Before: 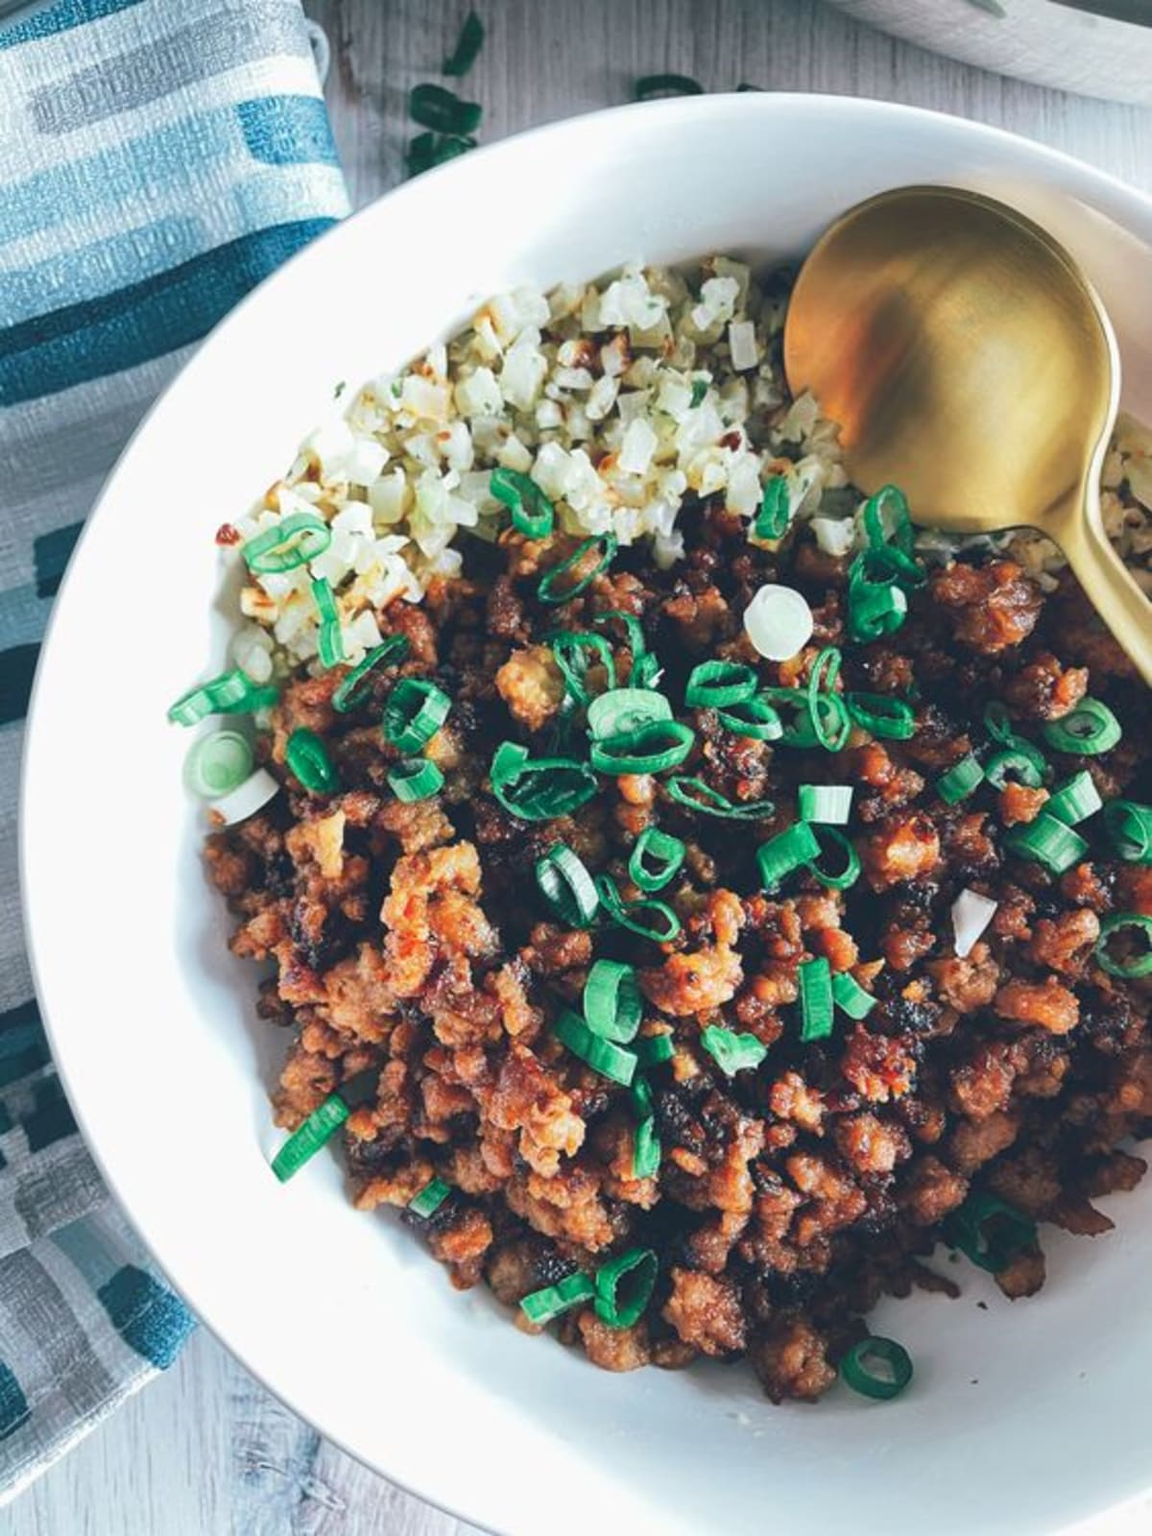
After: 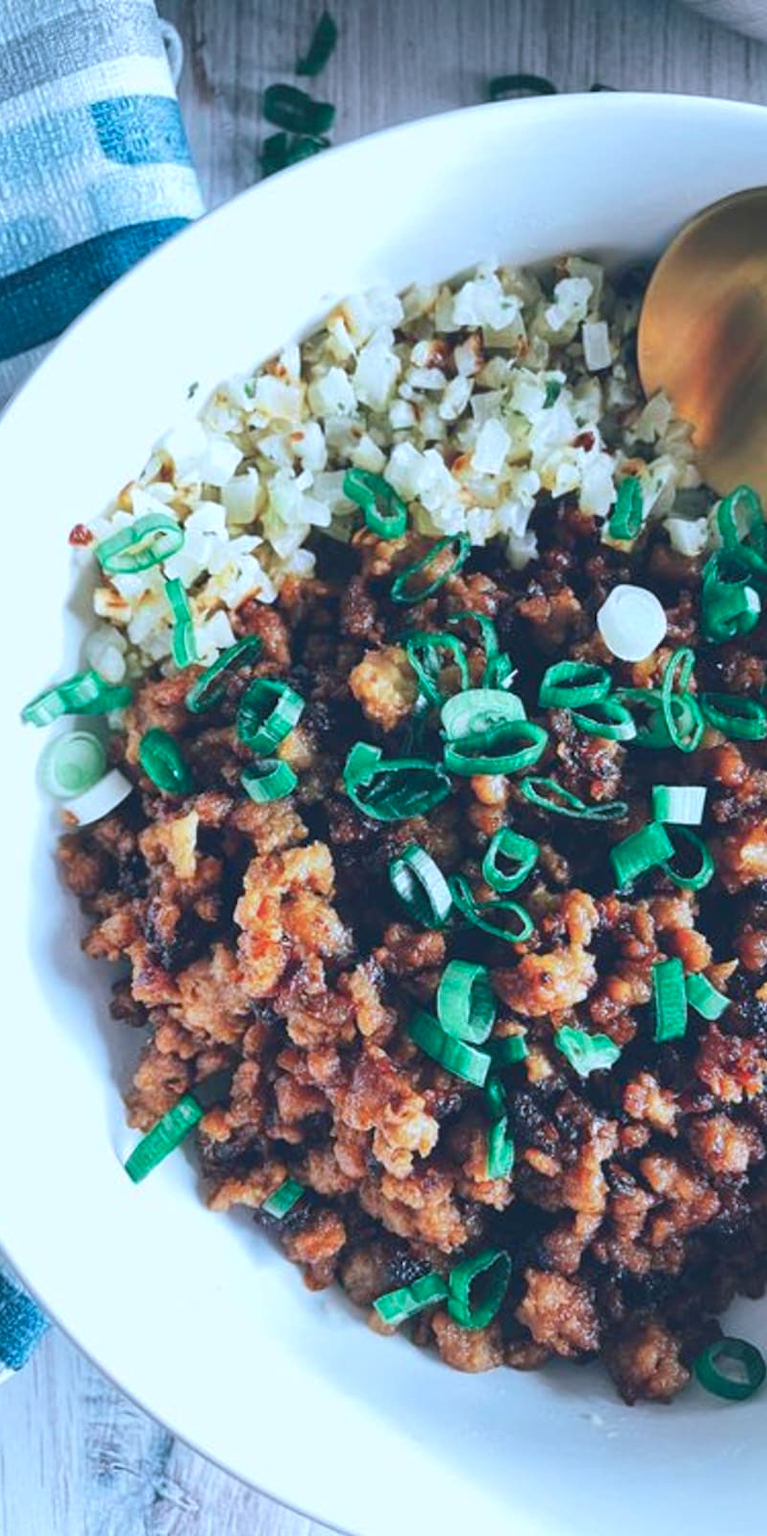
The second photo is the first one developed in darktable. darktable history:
crop and rotate: left 12.803%, right 20.548%
color calibration: x 0.381, y 0.391, temperature 4089.23 K
